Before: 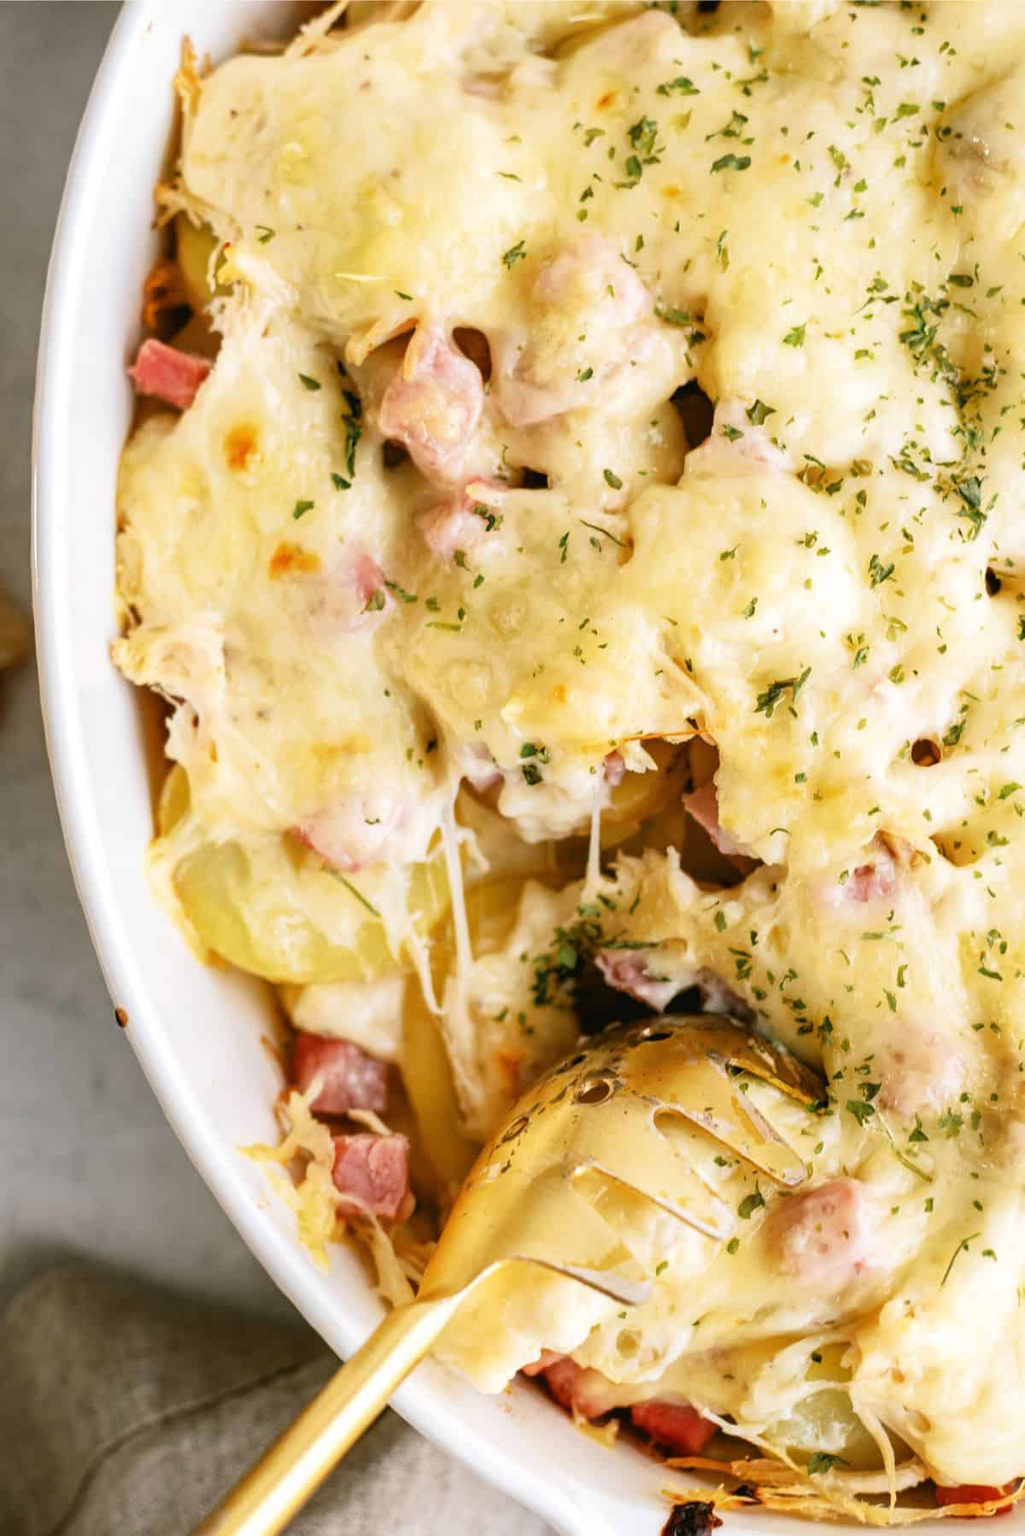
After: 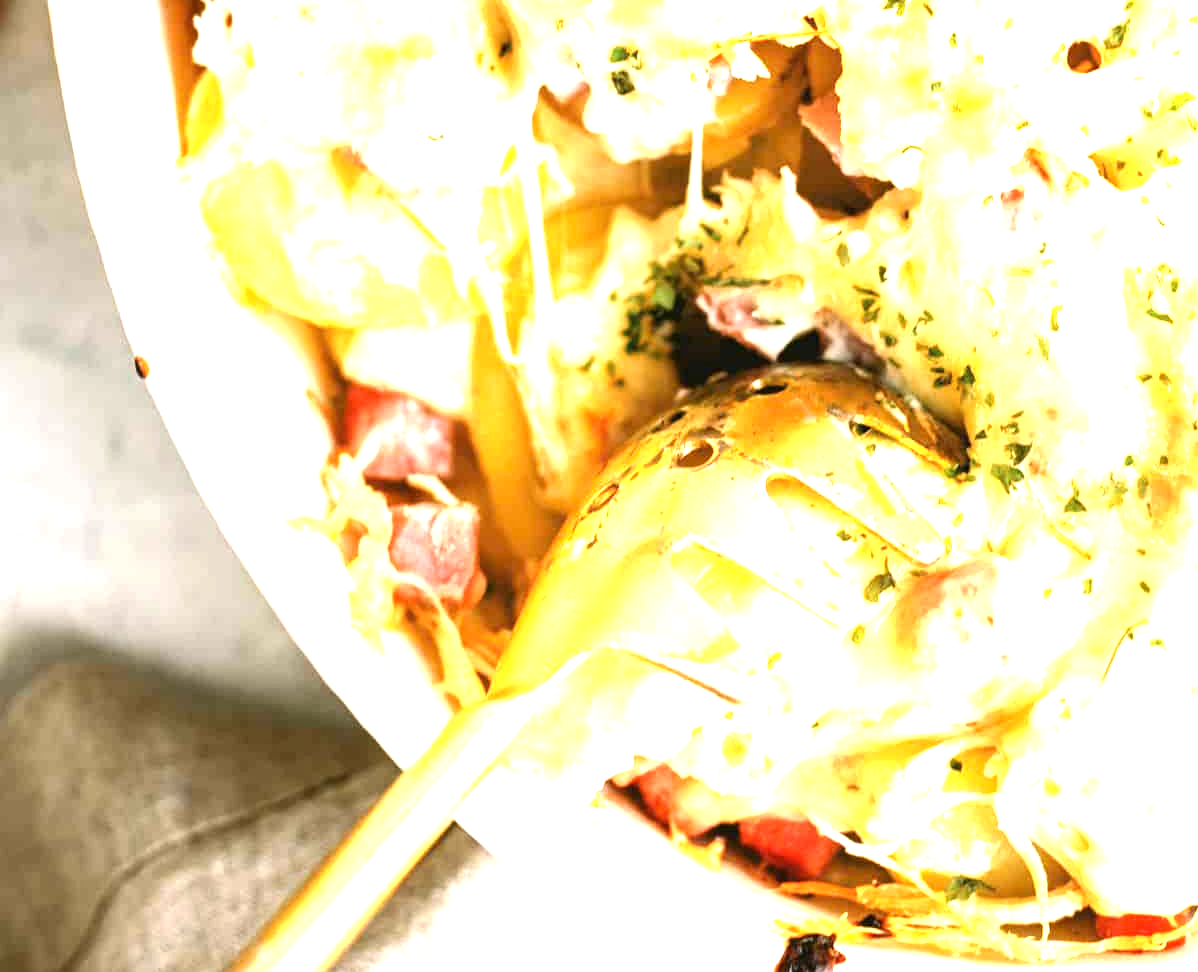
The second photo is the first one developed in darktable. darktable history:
exposure: black level correction 0, exposure 1.287 EV, compensate highlight preservation false
tone equalizer: -8 EV -0.401 EV, -7 EV -0.377 EV, -6 EV -0.31 EV, -5 EV -0.196 EV, -3 EV 0.214 EV, -2 EV 0.31 EV, -1 EV 0.377 EV, +0 EV 0.442 EV
crop and rotate: top 45.933%, right 0.106%
